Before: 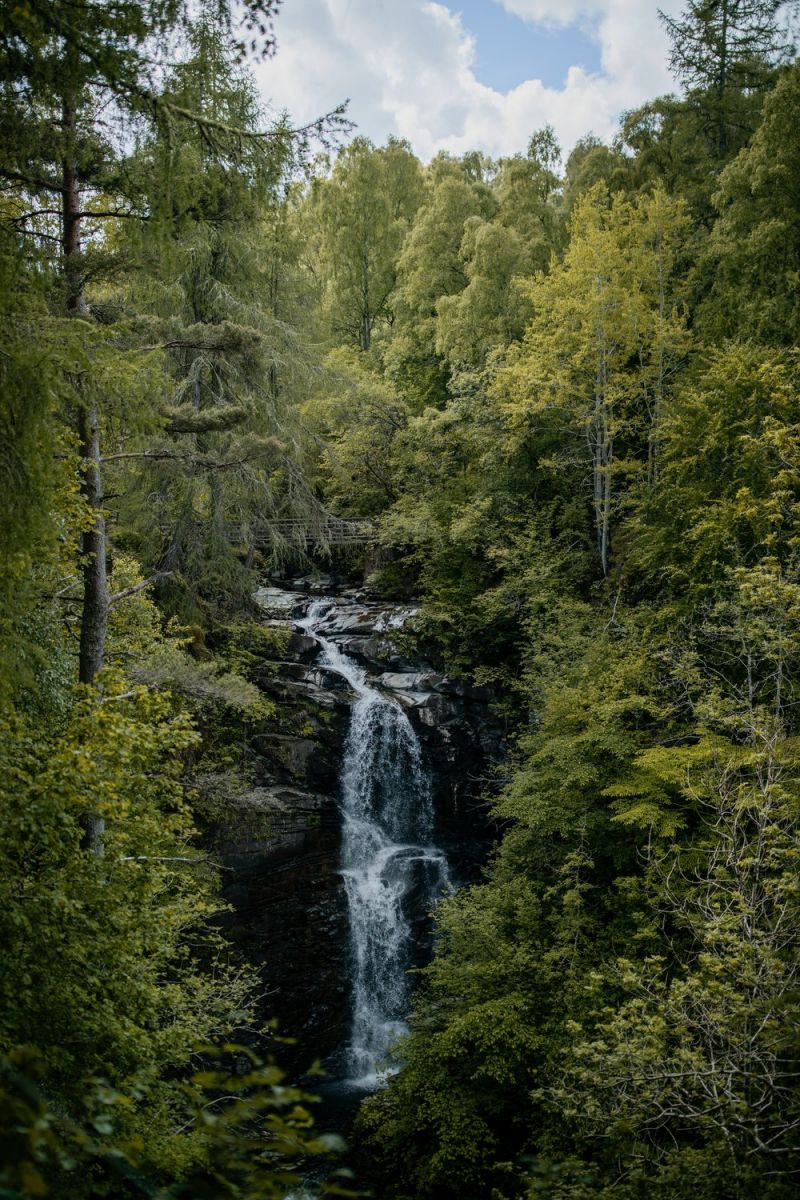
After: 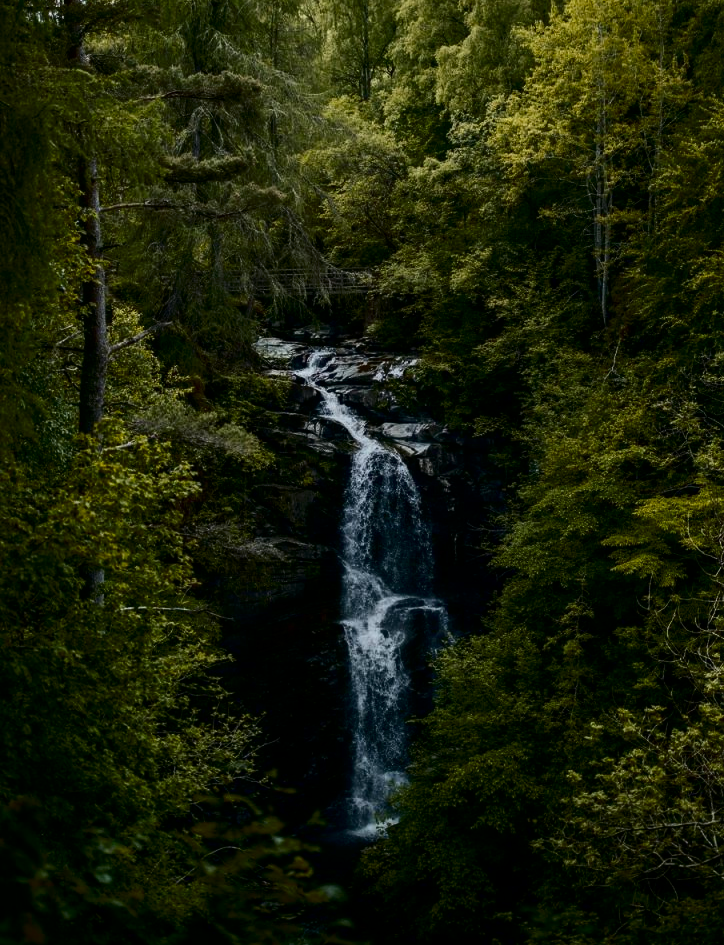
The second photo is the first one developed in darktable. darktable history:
crop: top 20.916%, right 9.437%, bottom 0.316%
contrast brightness saturation: contrast 0.24, brightness -0.24, saturation 0.14
